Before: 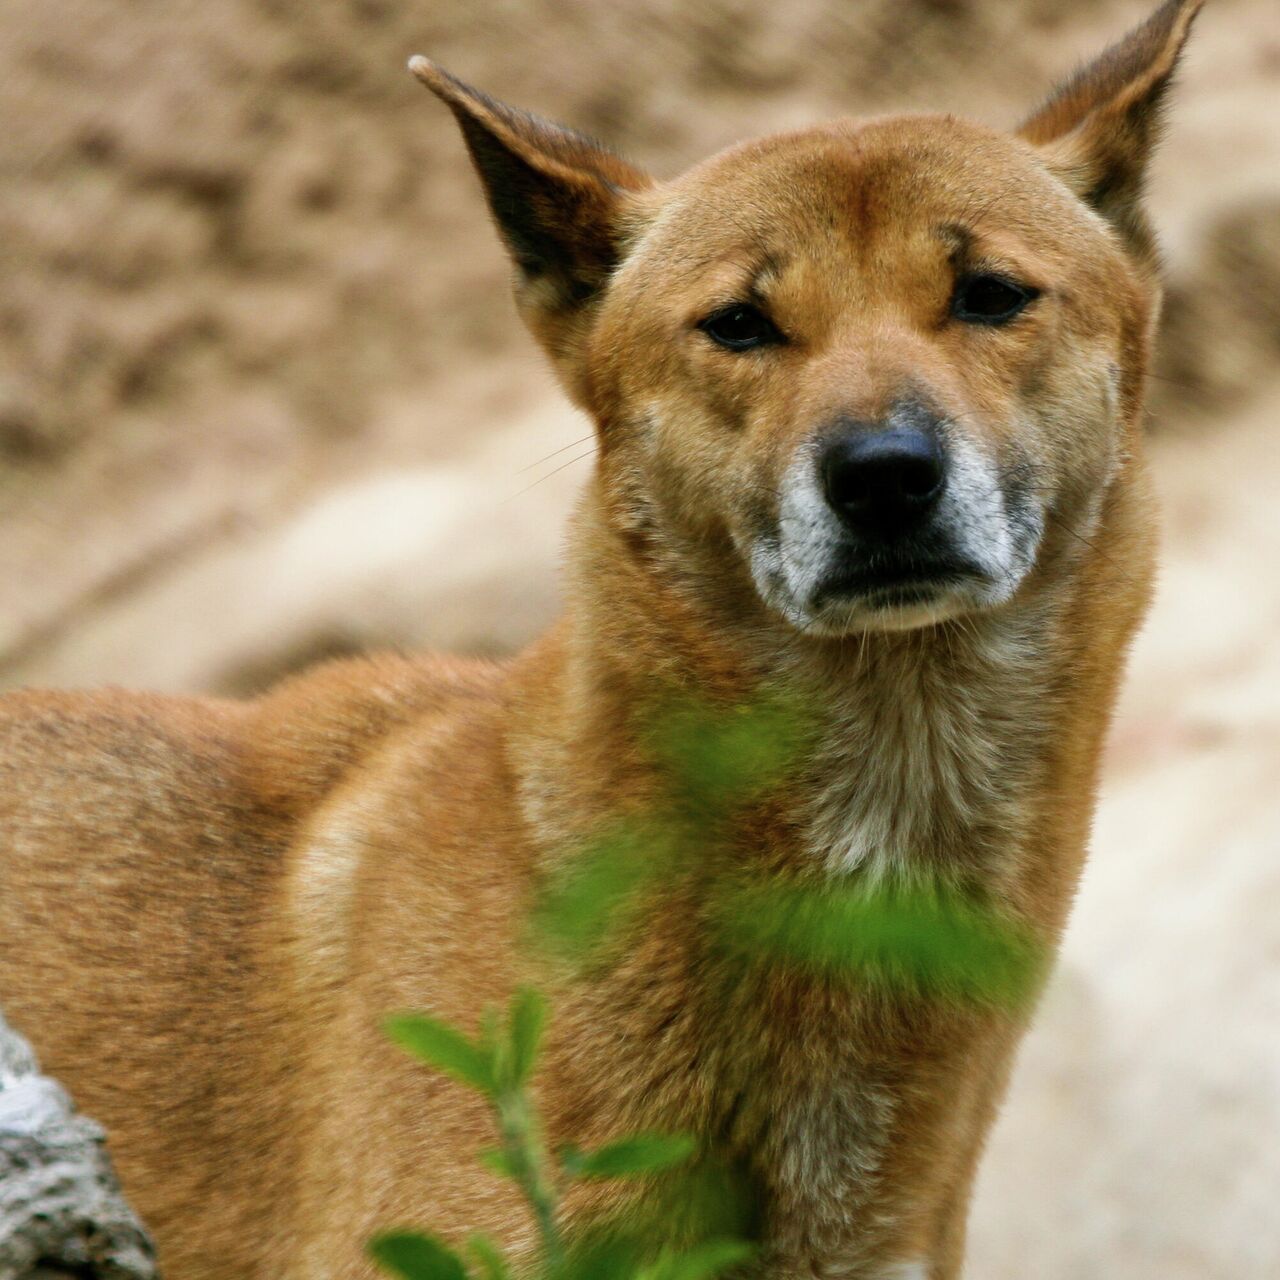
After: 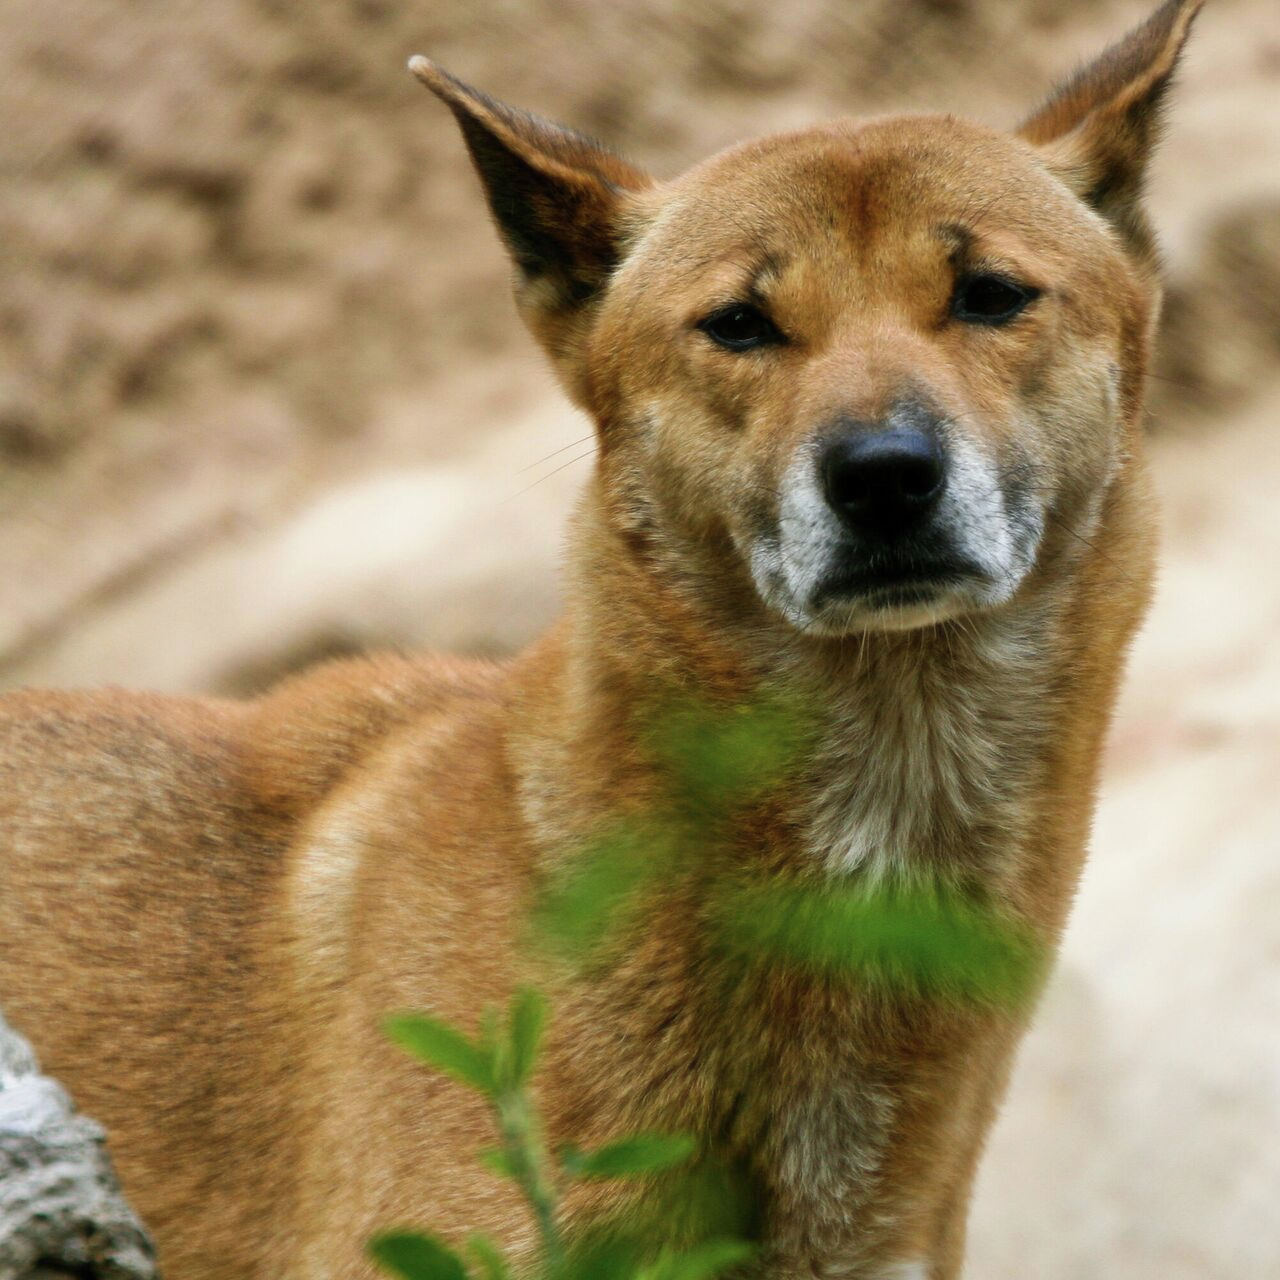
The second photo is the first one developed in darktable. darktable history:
haze removal: strength -0.104, compatibility mode true, adaptive false
